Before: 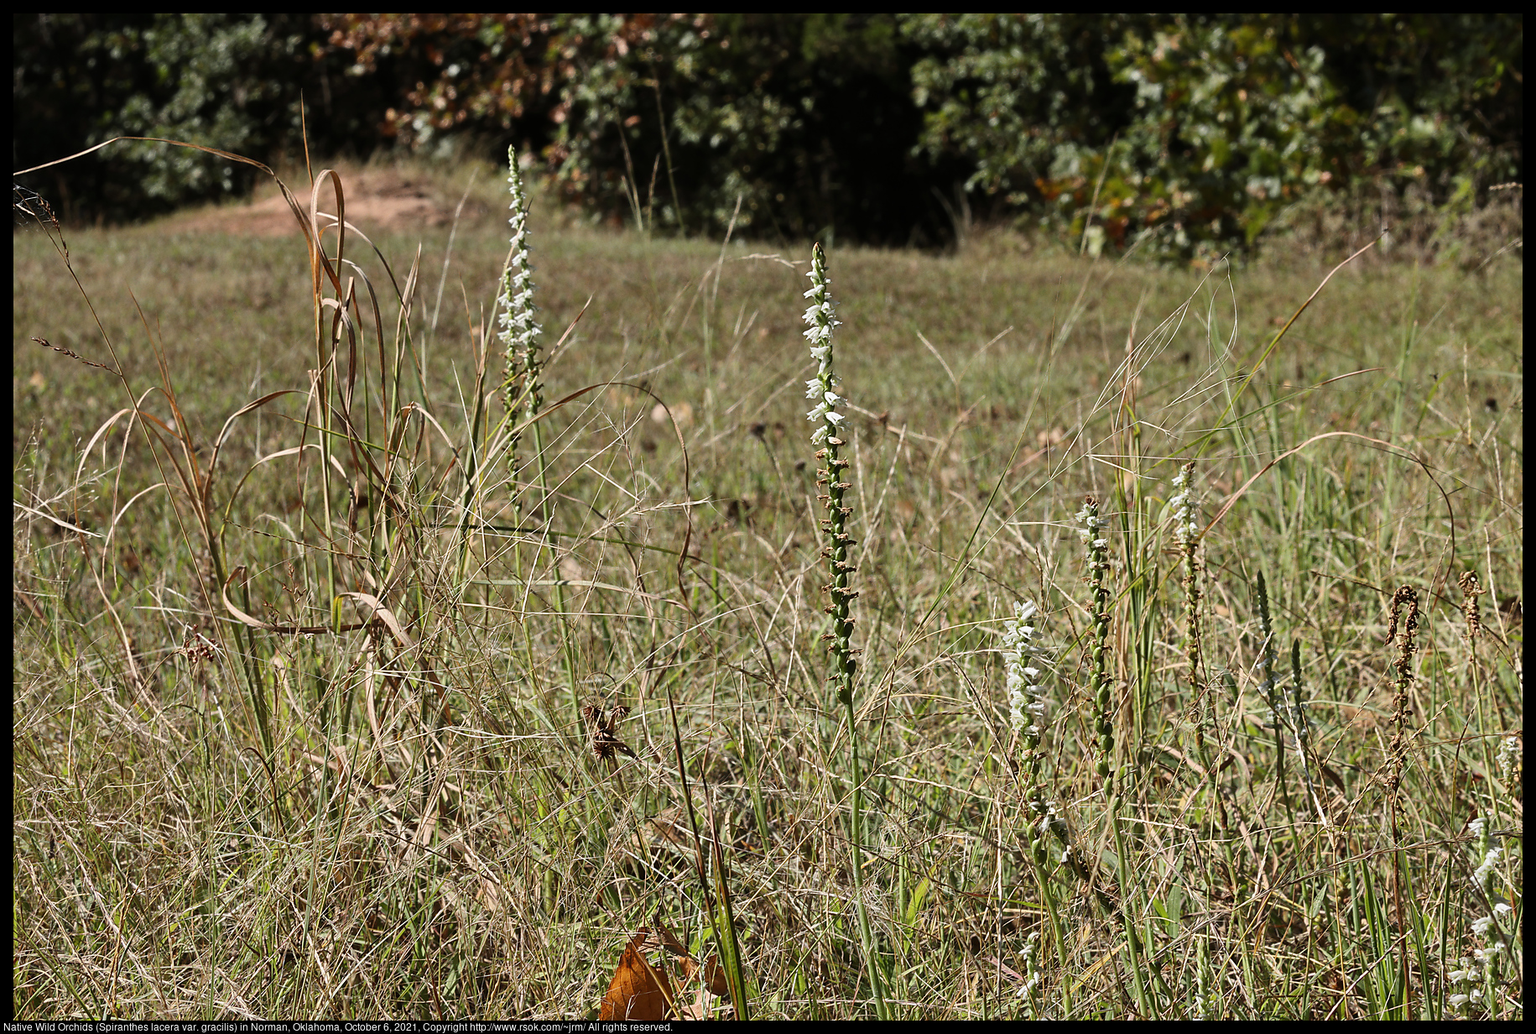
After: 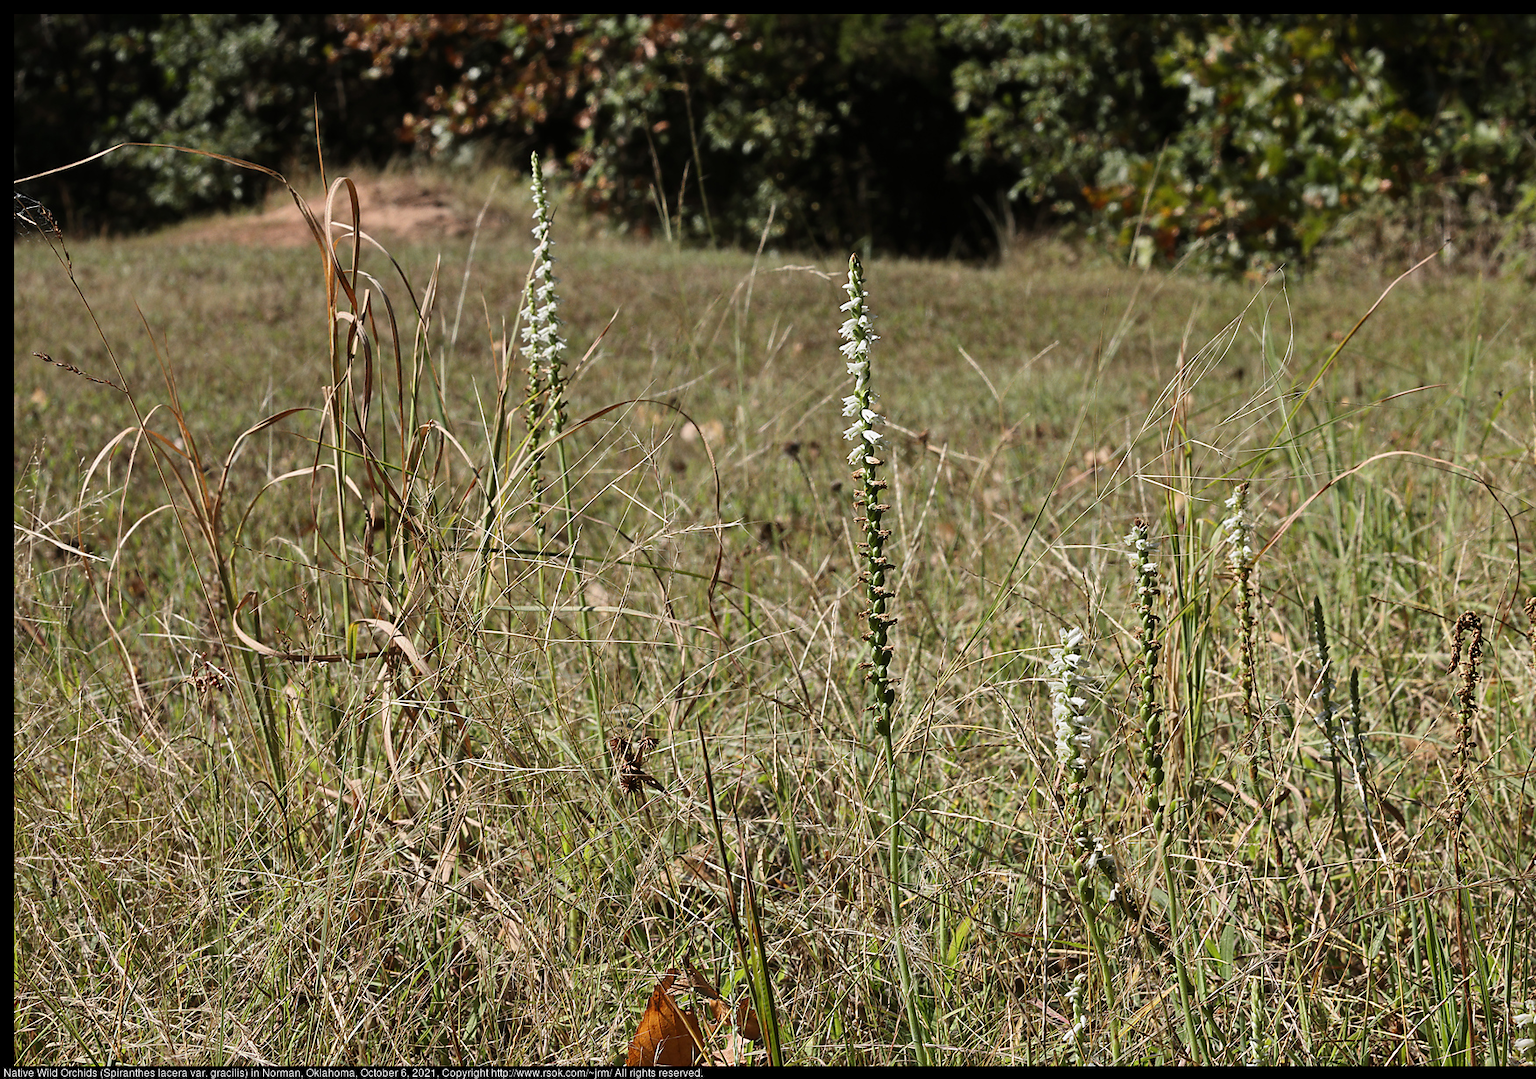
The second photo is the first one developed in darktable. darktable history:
crop: right 4.304%, bottom 0.041%
